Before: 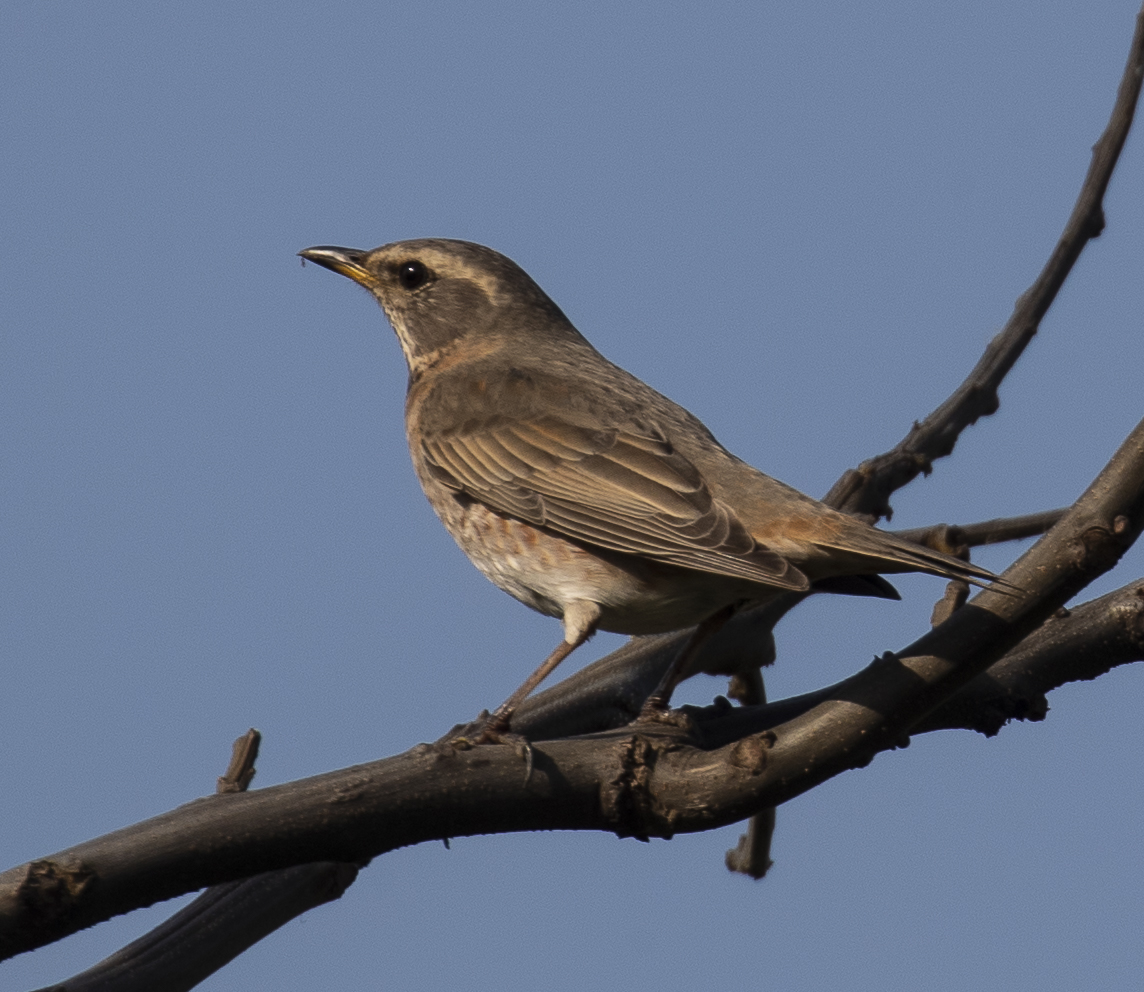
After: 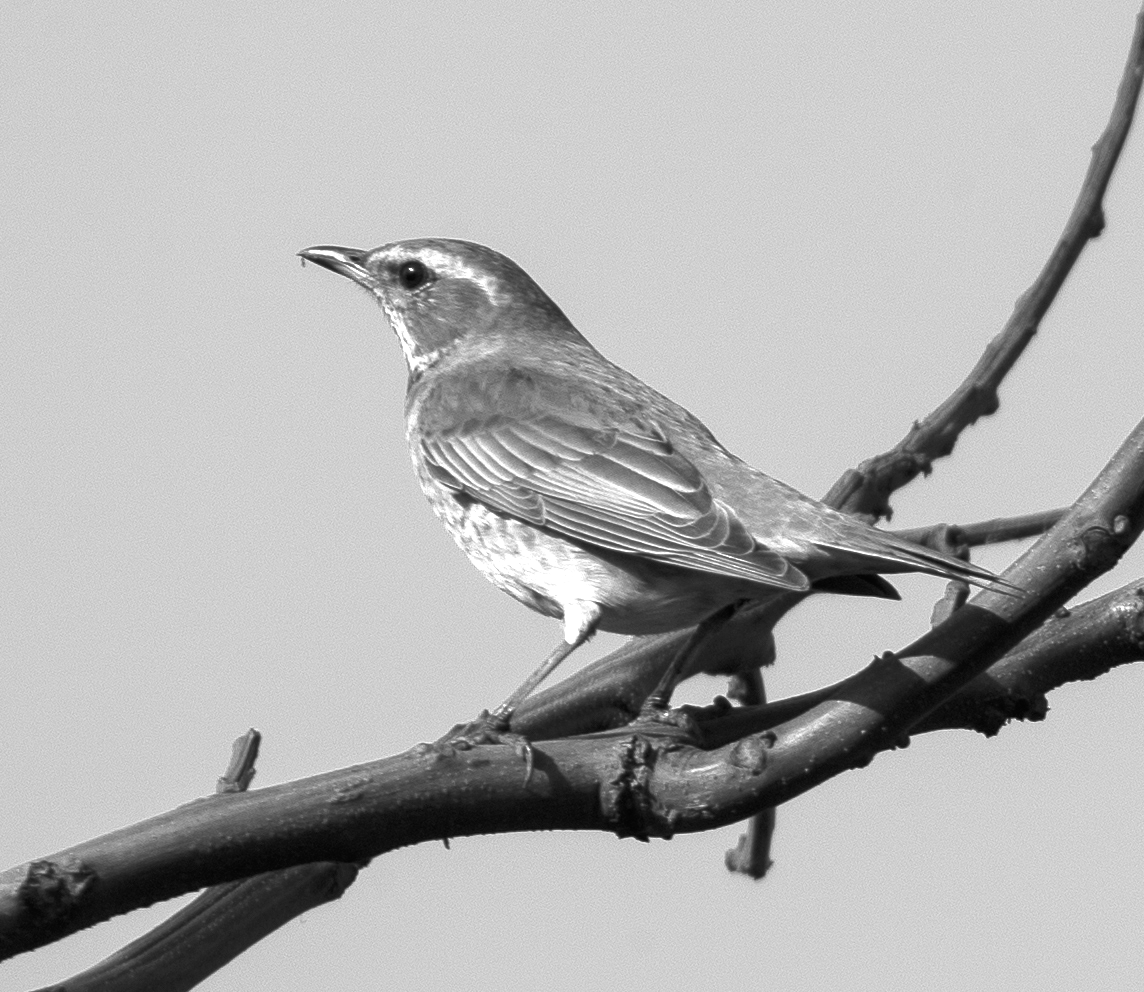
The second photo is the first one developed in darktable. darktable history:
exposure: black level correction 0, exposure 1.9 EV, compensate highlight preservation false
tone equalizer: -8 EV 0.25 EV, -7 EV 0.417 EV, -6 EV 0.417 EV, -5 EV 0.25 EV, -3 EV -0.25 EV, -2 EV -0.417 EV, -1 EV -0.417 EV, +0 EV -0.25 EV, edges refinement/feathering 500, mask exposure compensation -1.57 EV, preserve details guided filter
monochrome: on, module defaults
